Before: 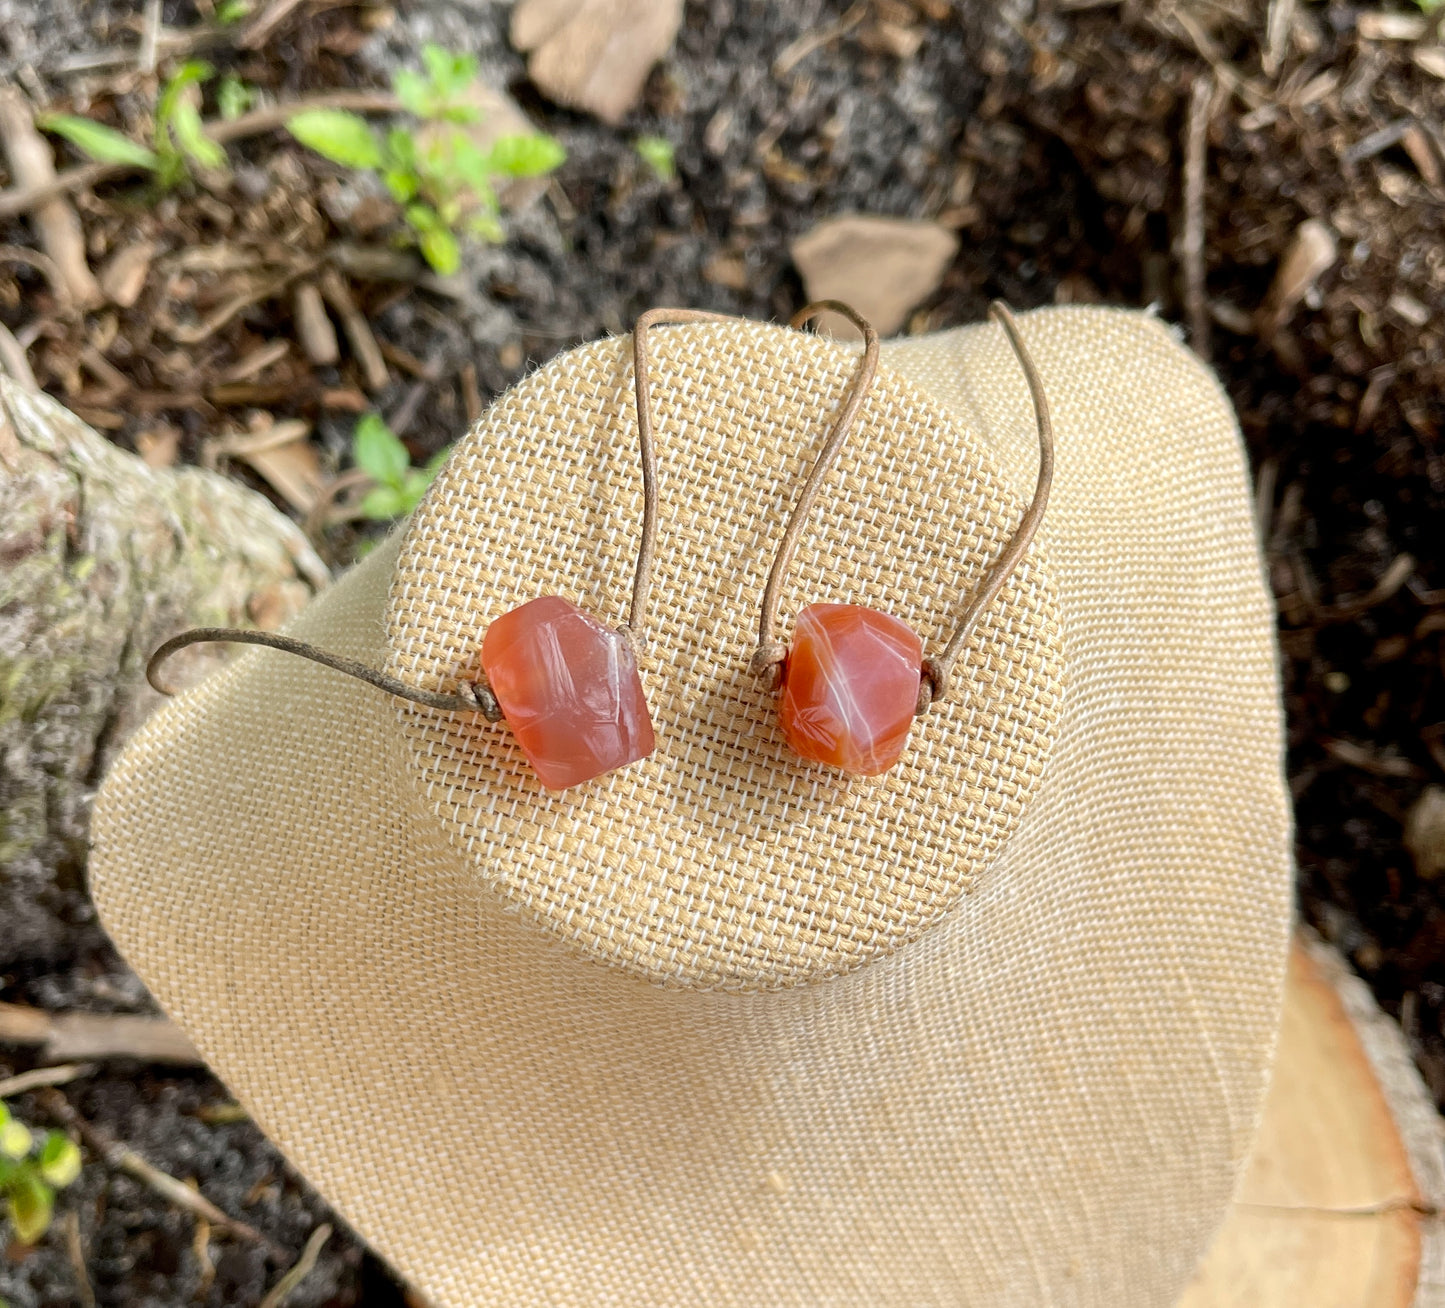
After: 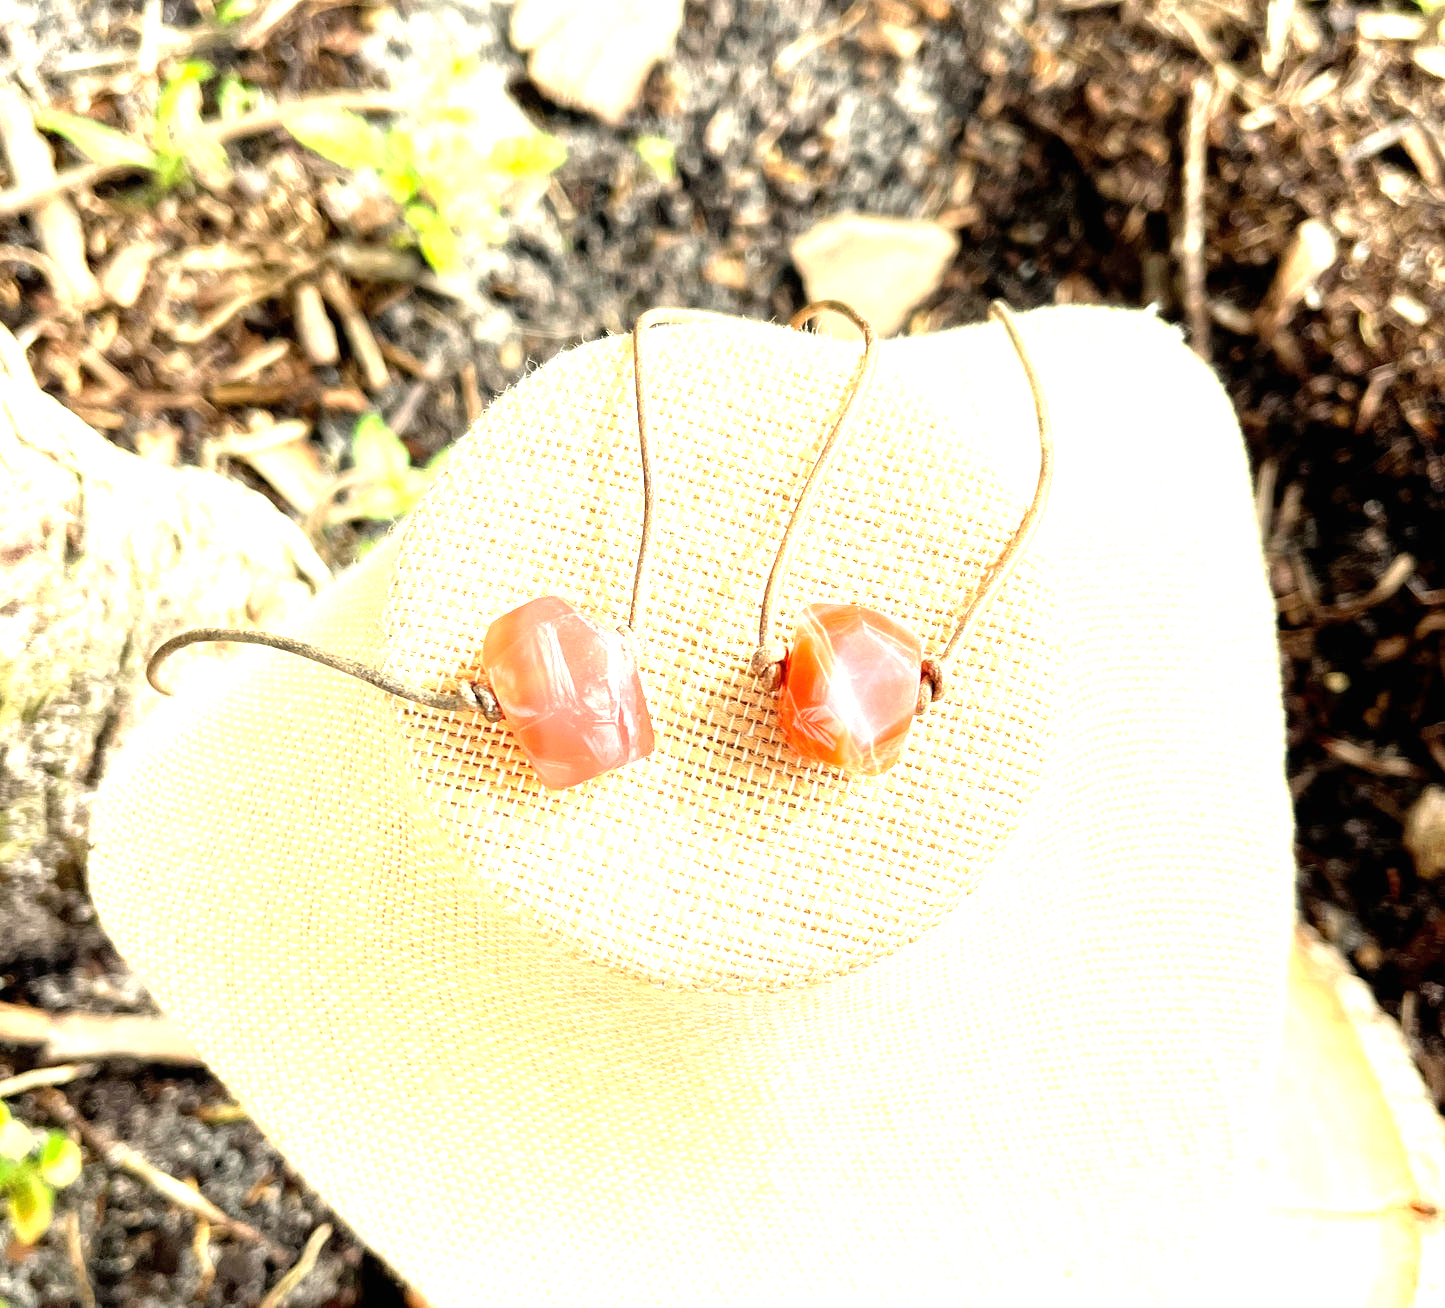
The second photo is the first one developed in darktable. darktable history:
white balance: red 1.029, blue 0.92
rgb curve: curves: ch0 [(0, 0) (0.136, 0.078) (0.262, 0.245) (0.414, 0.42) (1, 1)], compensate middle gray true, preserve colors basic power
exposure: black level correction 0, exposure 1.9 EV, compensate highlight preservation false
